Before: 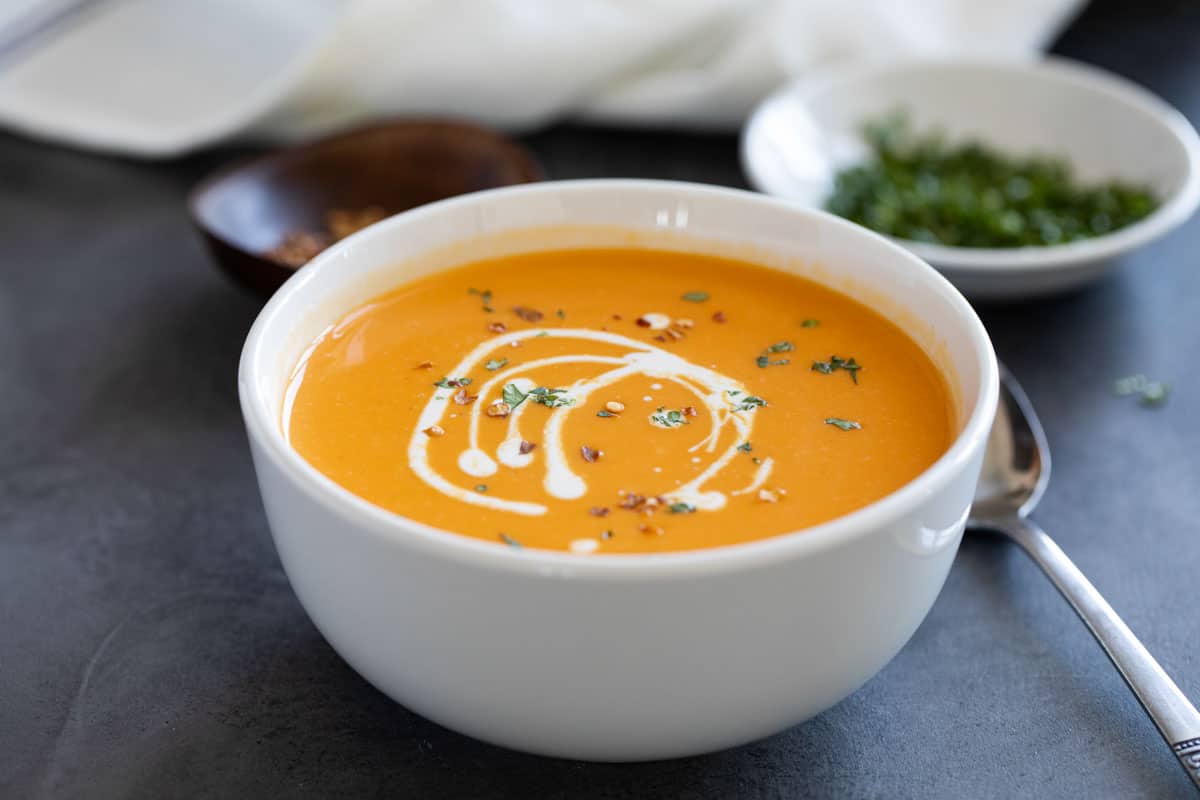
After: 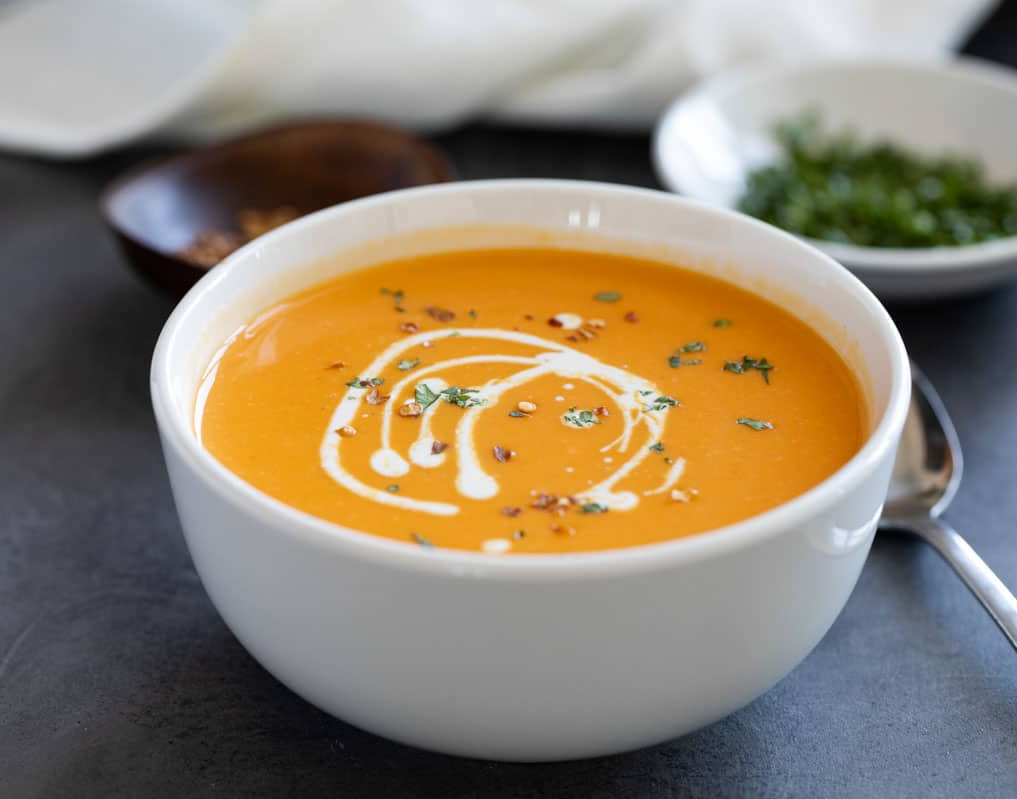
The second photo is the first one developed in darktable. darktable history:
crop: left 7.34%, right 7.853%
